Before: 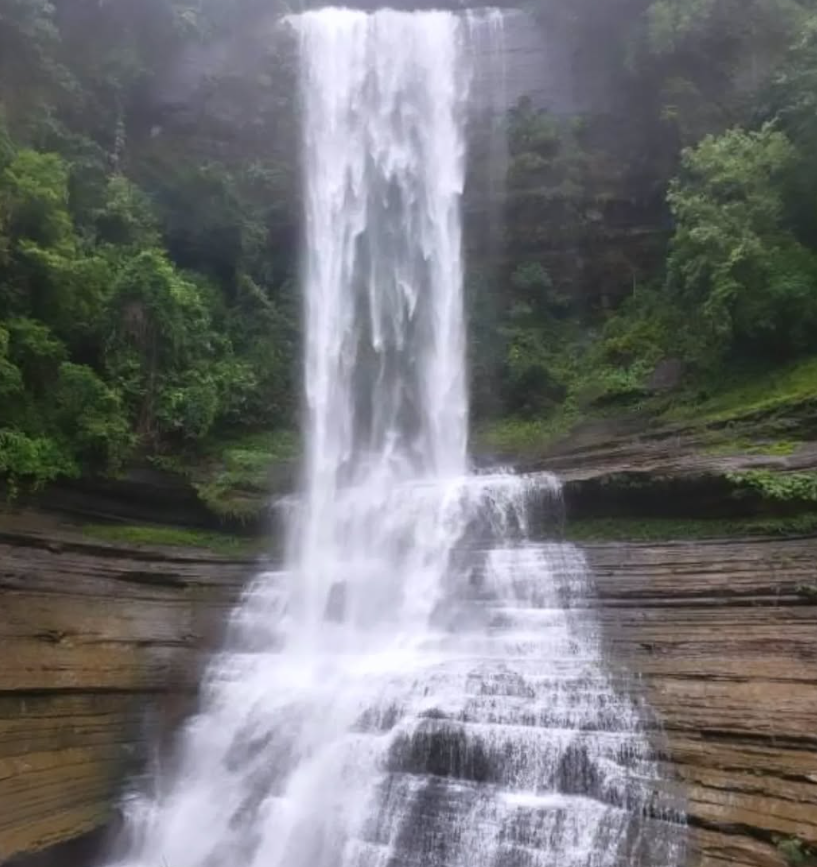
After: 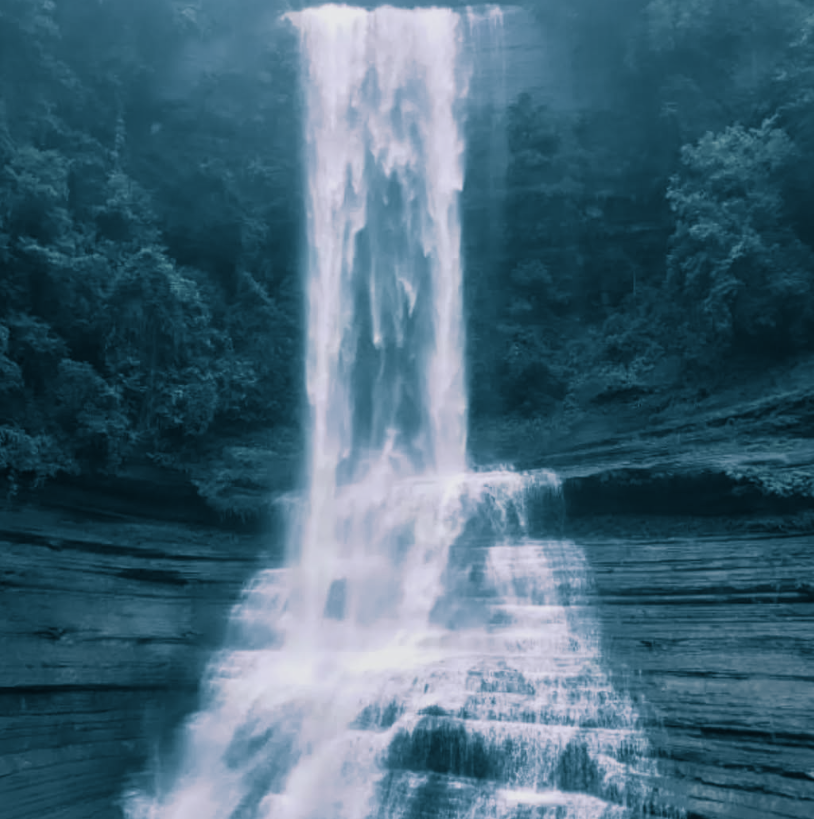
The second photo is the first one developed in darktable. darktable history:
split-toning: shadows › hue 212.4°, balance -70
crop: top 0.448%, right 0.264%, bottom 5.045%
shadows and highlights: radius 108.52, shadows 23.73, highlights -59.32, low approximation 0.01, soften with gaussian
exposure: exposure -0.293 EV, compensate highlight preservation false
